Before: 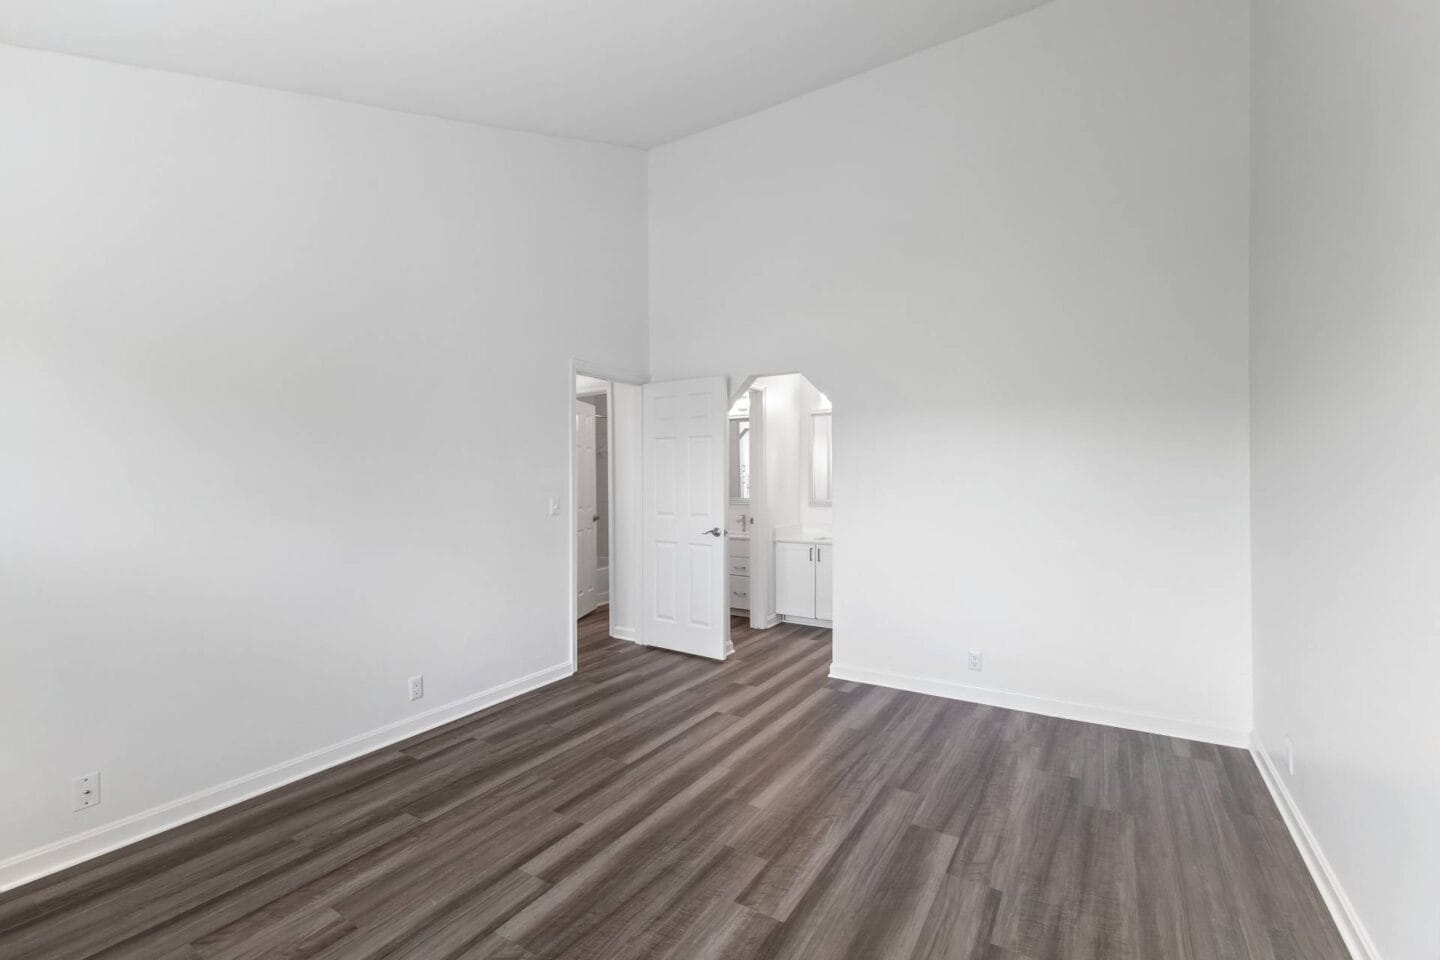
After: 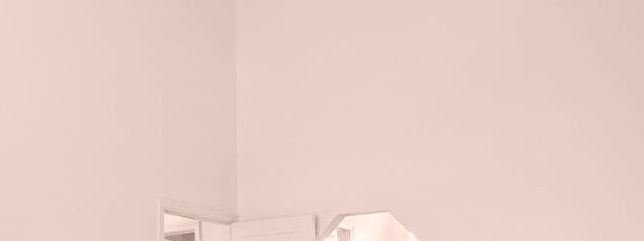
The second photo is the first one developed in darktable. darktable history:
crop: left 28.64%, top 16.832%, right 26.637%, bottom 58.055%
color correction: highlights a* 10.21, highlights b* 9.79, shadows a* 8.61, shadows b* 7.88, saturation 0.8
tone curve: curves: ch0 [(0, 0) (0.003, 0.042) (0.011, 0.043) (0.025, 0.047) (0.044, 0.059) (0.069, 0.07) (0.1, 0.085) (0.136, 0.107) (0.177, 0.139) (0.224, 0.185) (0.277, 0.258) (0.335, 0.34) (0.399, 0.434) (0.468, 0.526) (0.543, 0.623) (0.623, 0.709) (0.709, 0.794) (0.801, 0.866) (0.898, 0.919) (1, 1)], preserve colors none
sharpen: on, module defaults
